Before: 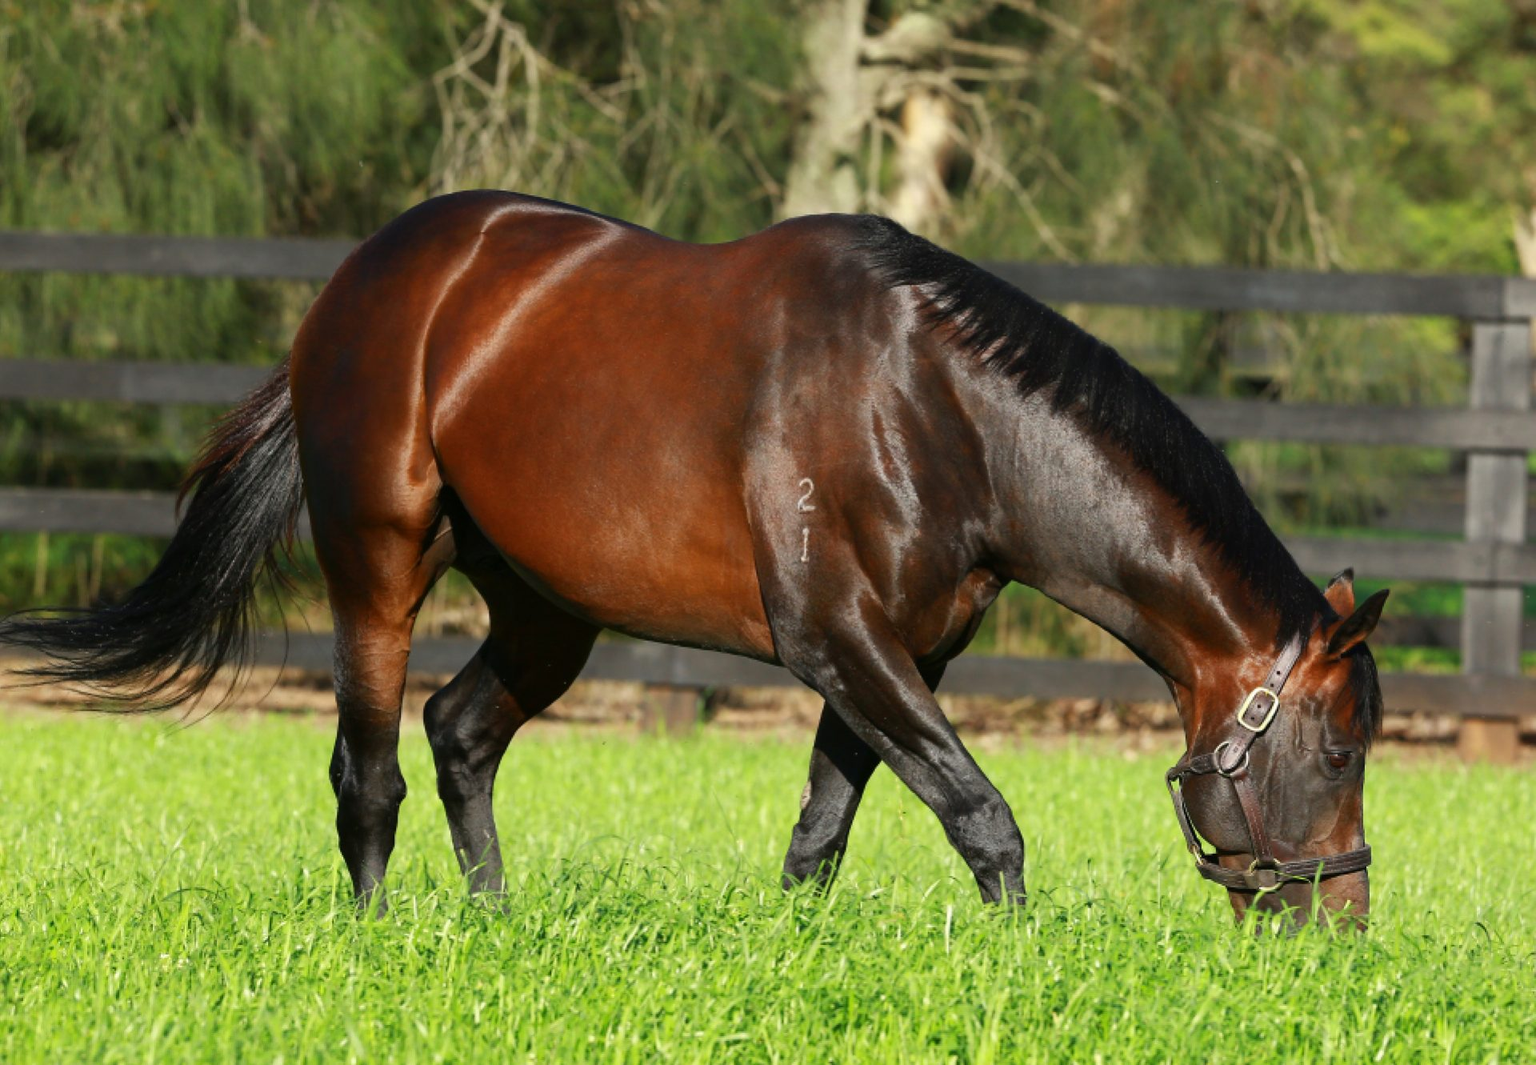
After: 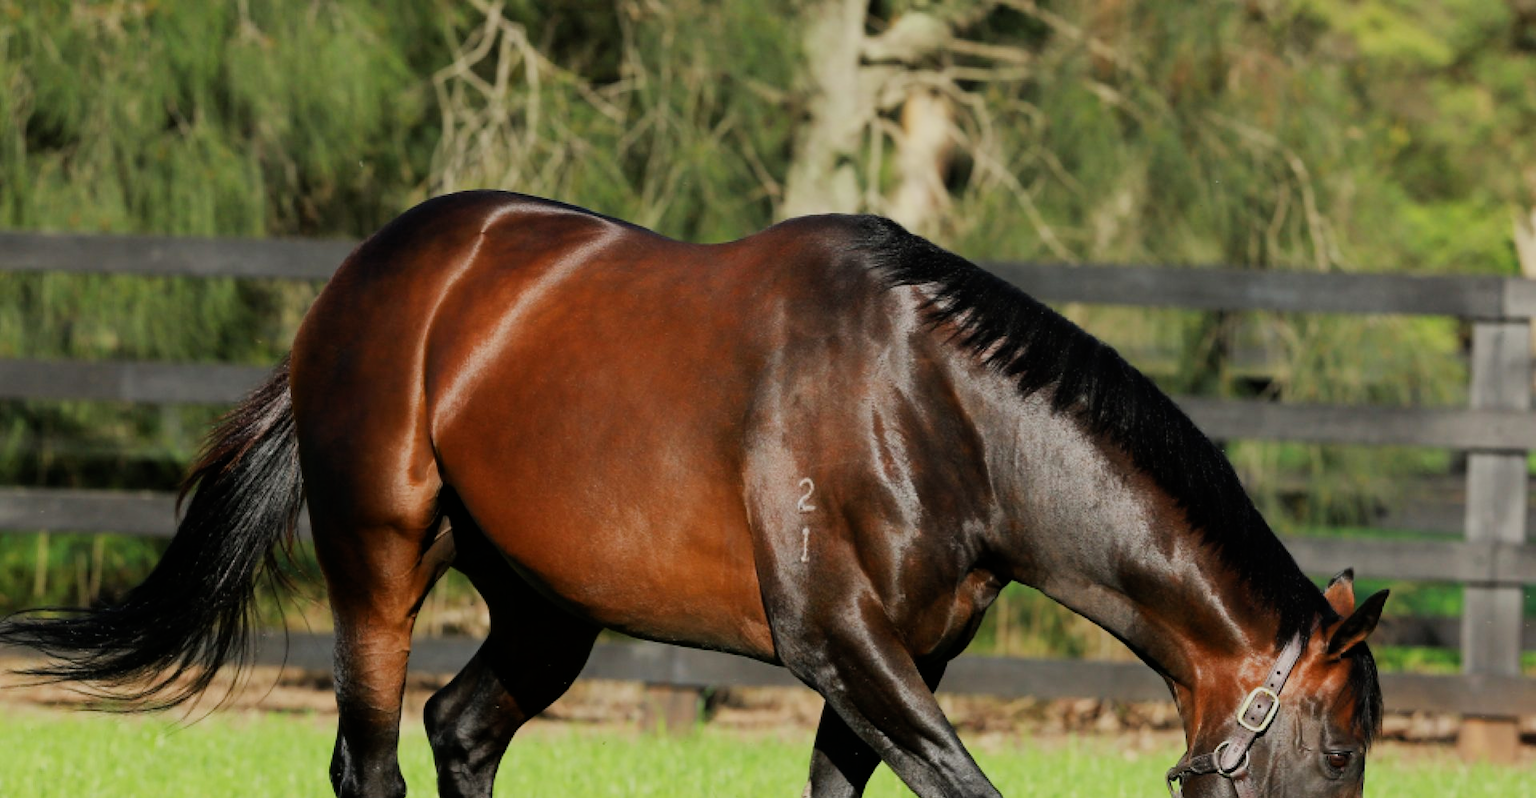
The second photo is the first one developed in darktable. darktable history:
exposure: exposure 0.2 EV, compensate highlight preservation false
filmic rgb: black relative exposure -7.32 EV, white relative exposure 5.09 EV, hardness 3.2
white balance: emerald 1
crop: bottom 24.988%
